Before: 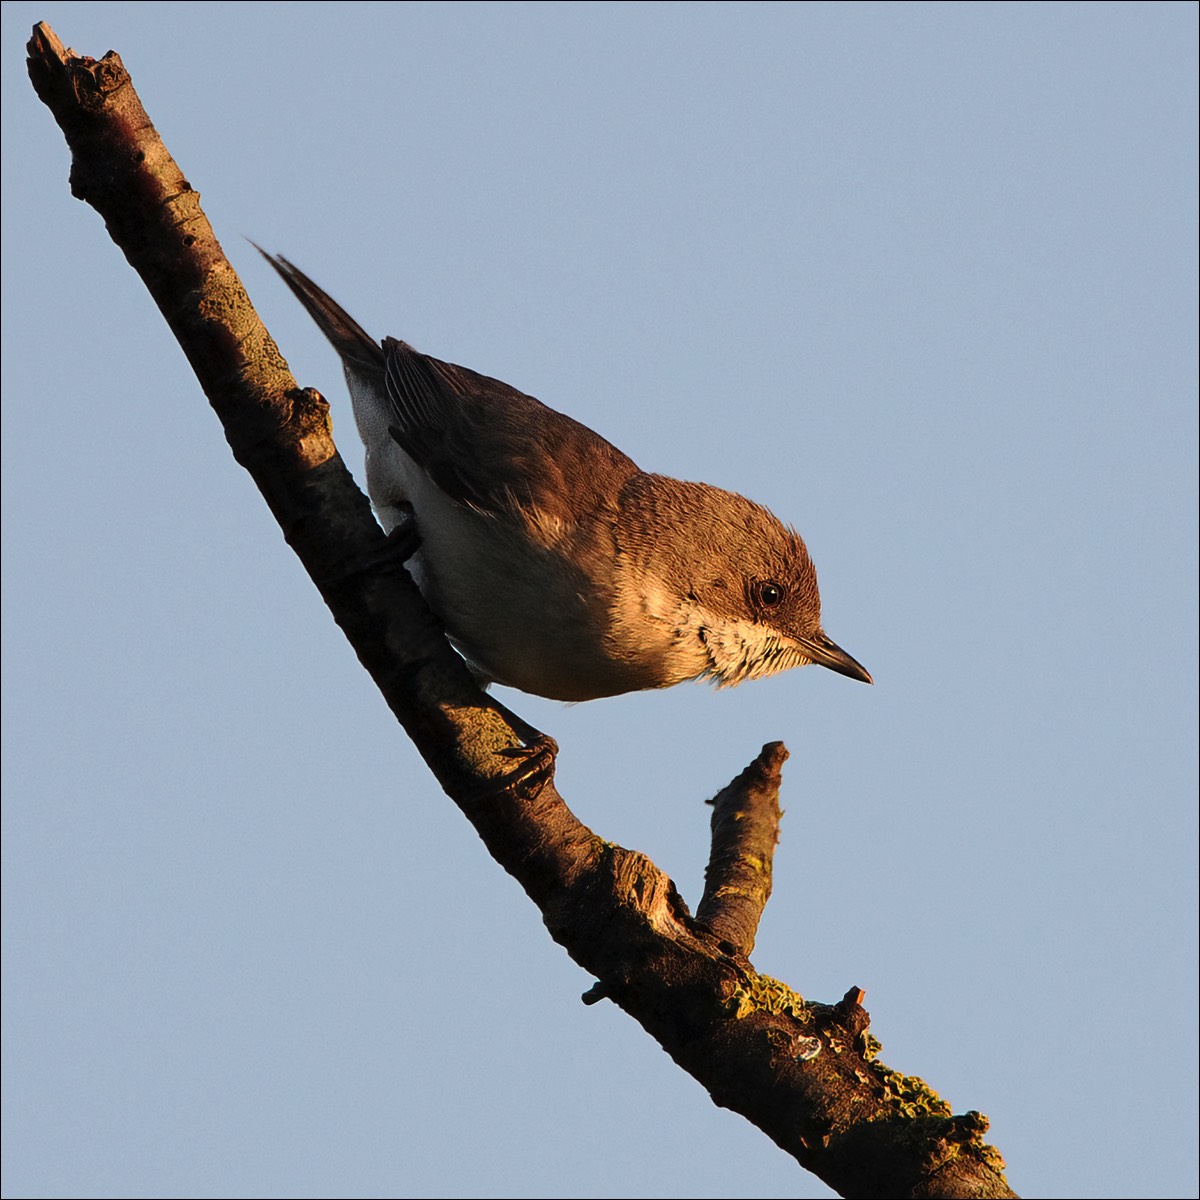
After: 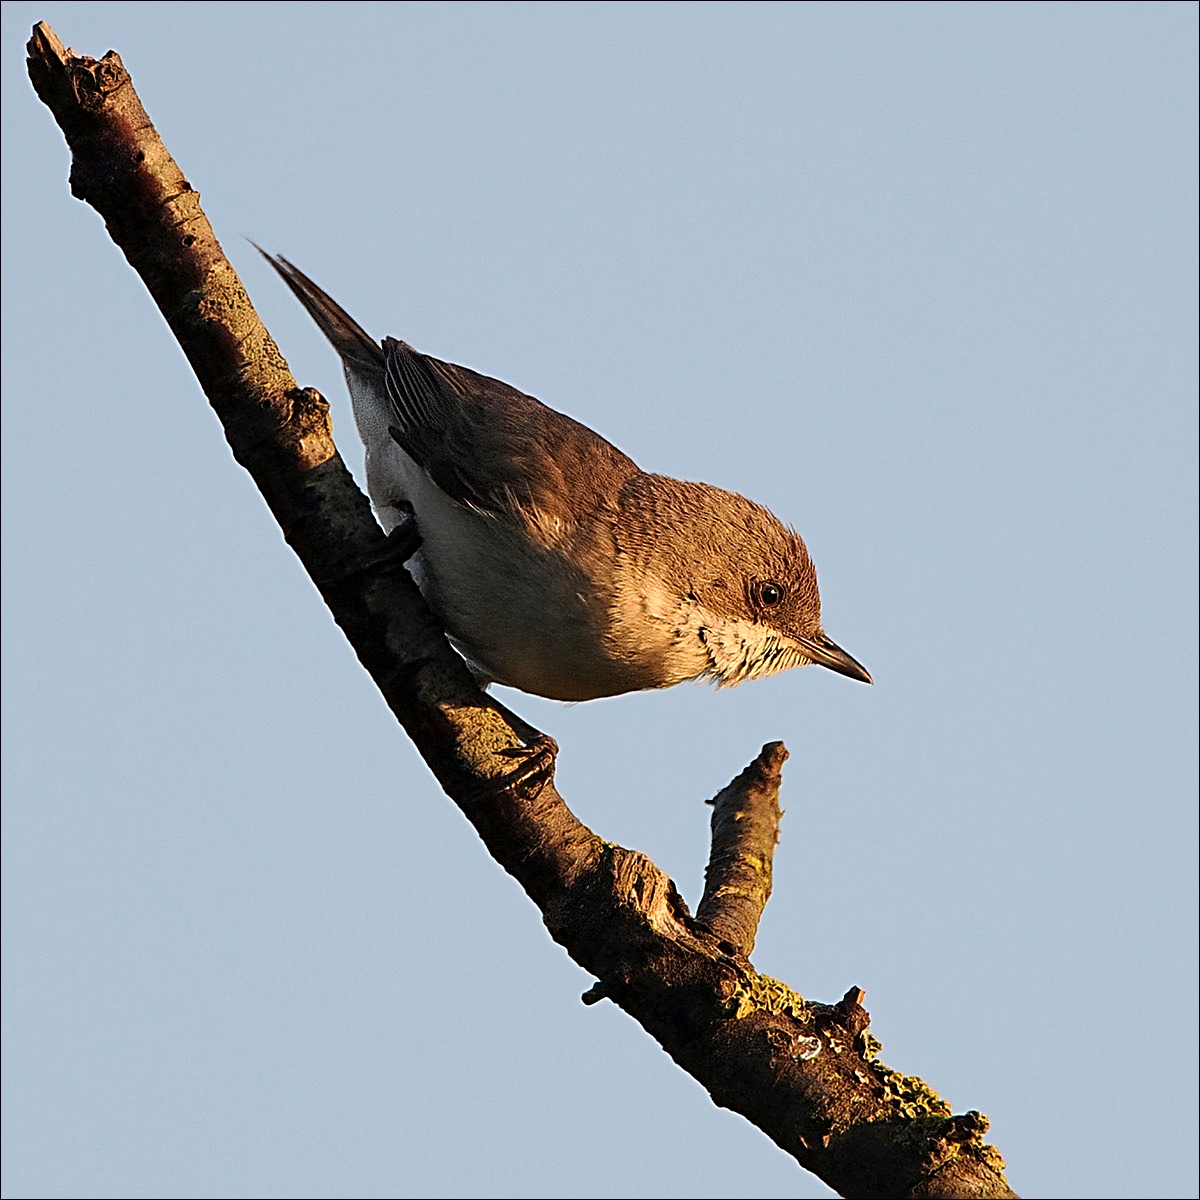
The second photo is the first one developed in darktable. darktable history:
sharpen: radius 2.585, amount 0.679
